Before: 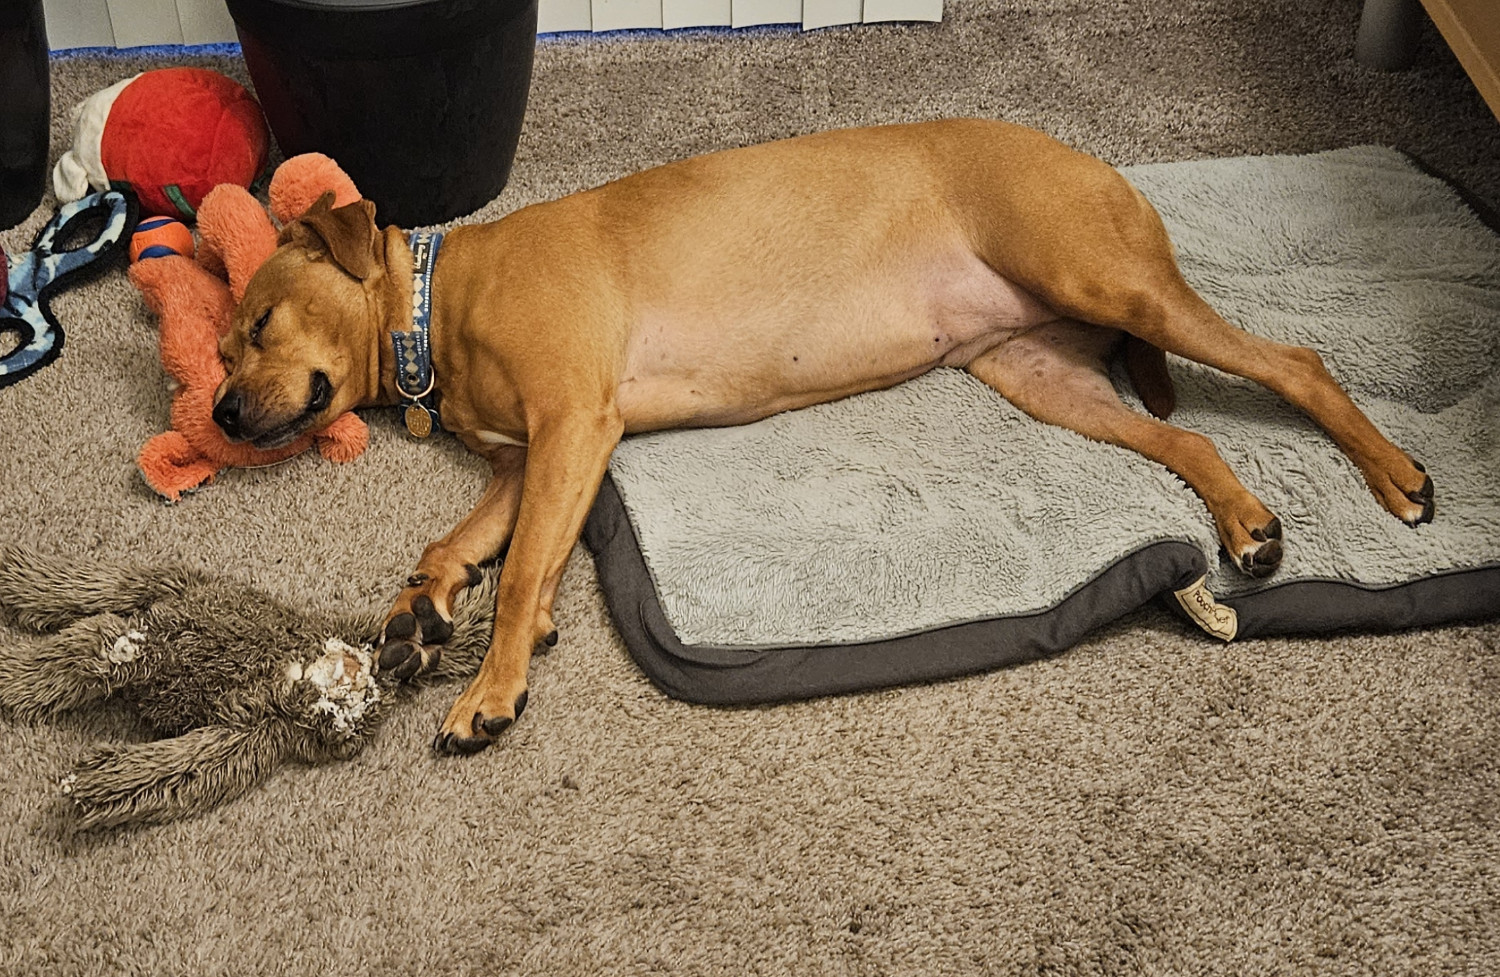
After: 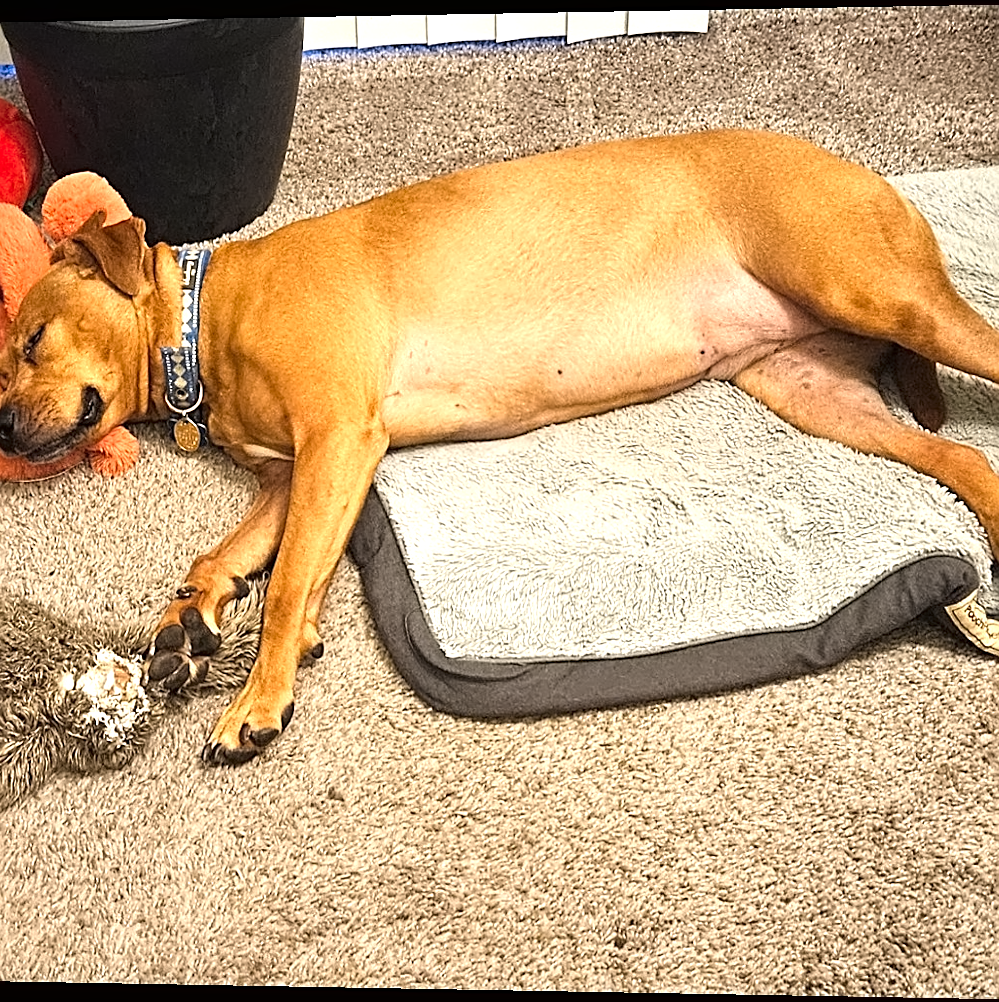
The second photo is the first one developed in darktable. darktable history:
crop and rotate: left 14.385%, right 18.948%
contrast equalizer: y [[0.5 ×6], [0.5 ×6], [0.5 ×6], [0 ×6], [0, 0.039, 0.251, 0.29, 0.293, 0.292]]
exposure: black level correction 0, exposure 1.1 EV, compensate exposure bias true, compensate highlight preservation false
rotate and perspective: lens shift (horizontal) -0.055, automatic cropping off
sharpen: on, module defaults
